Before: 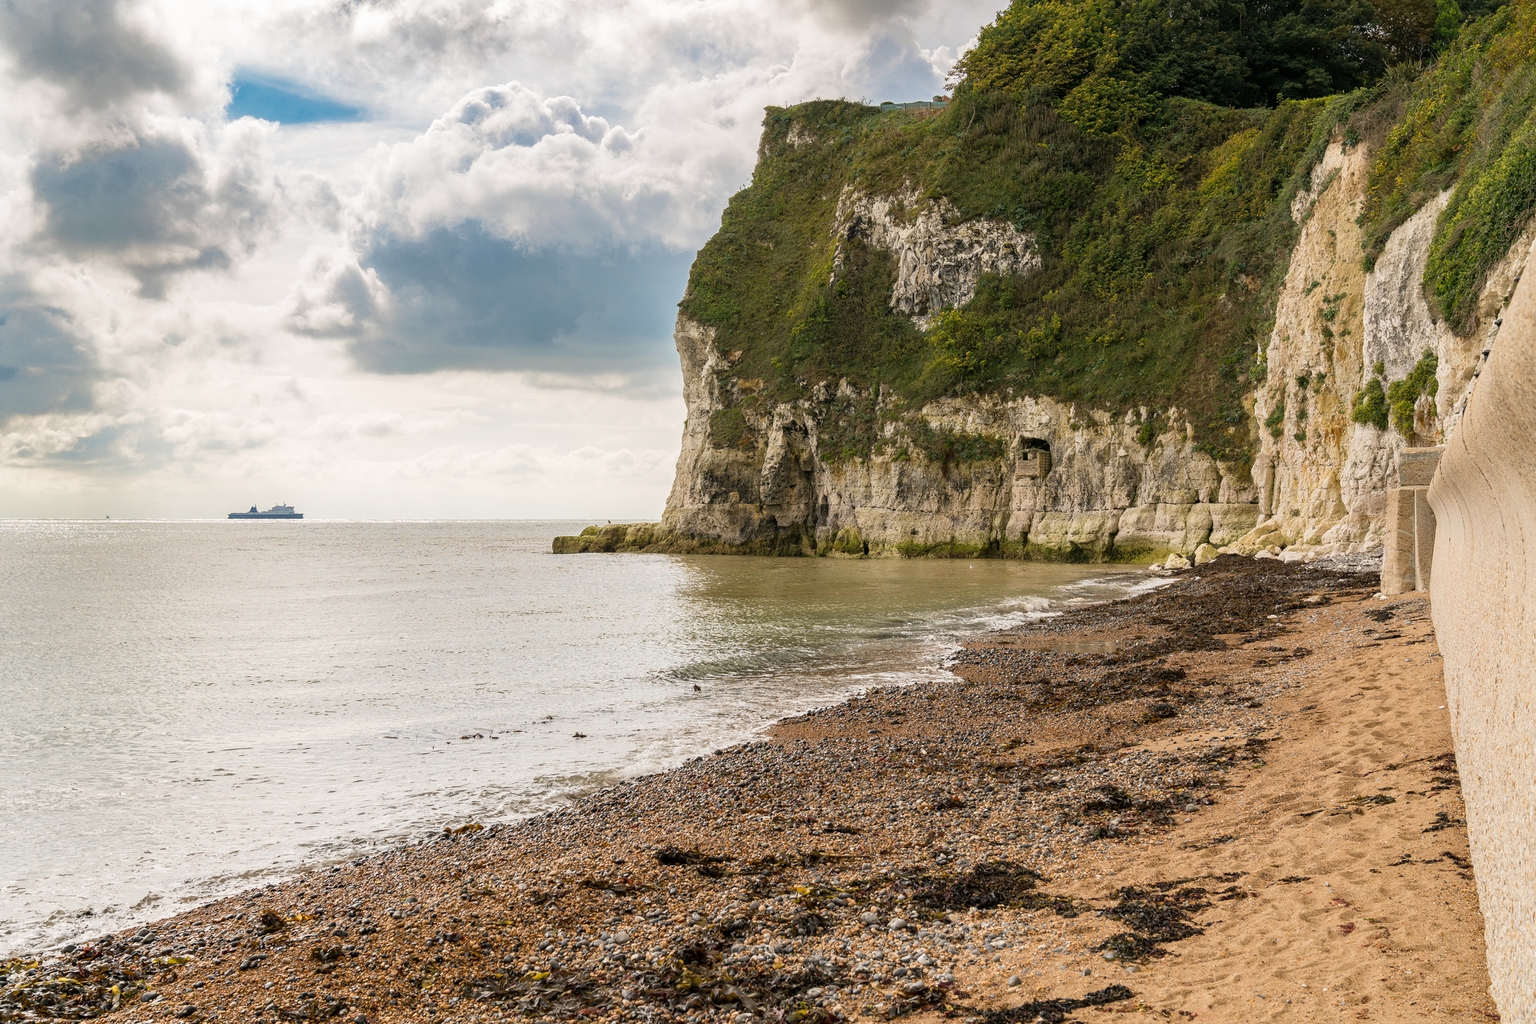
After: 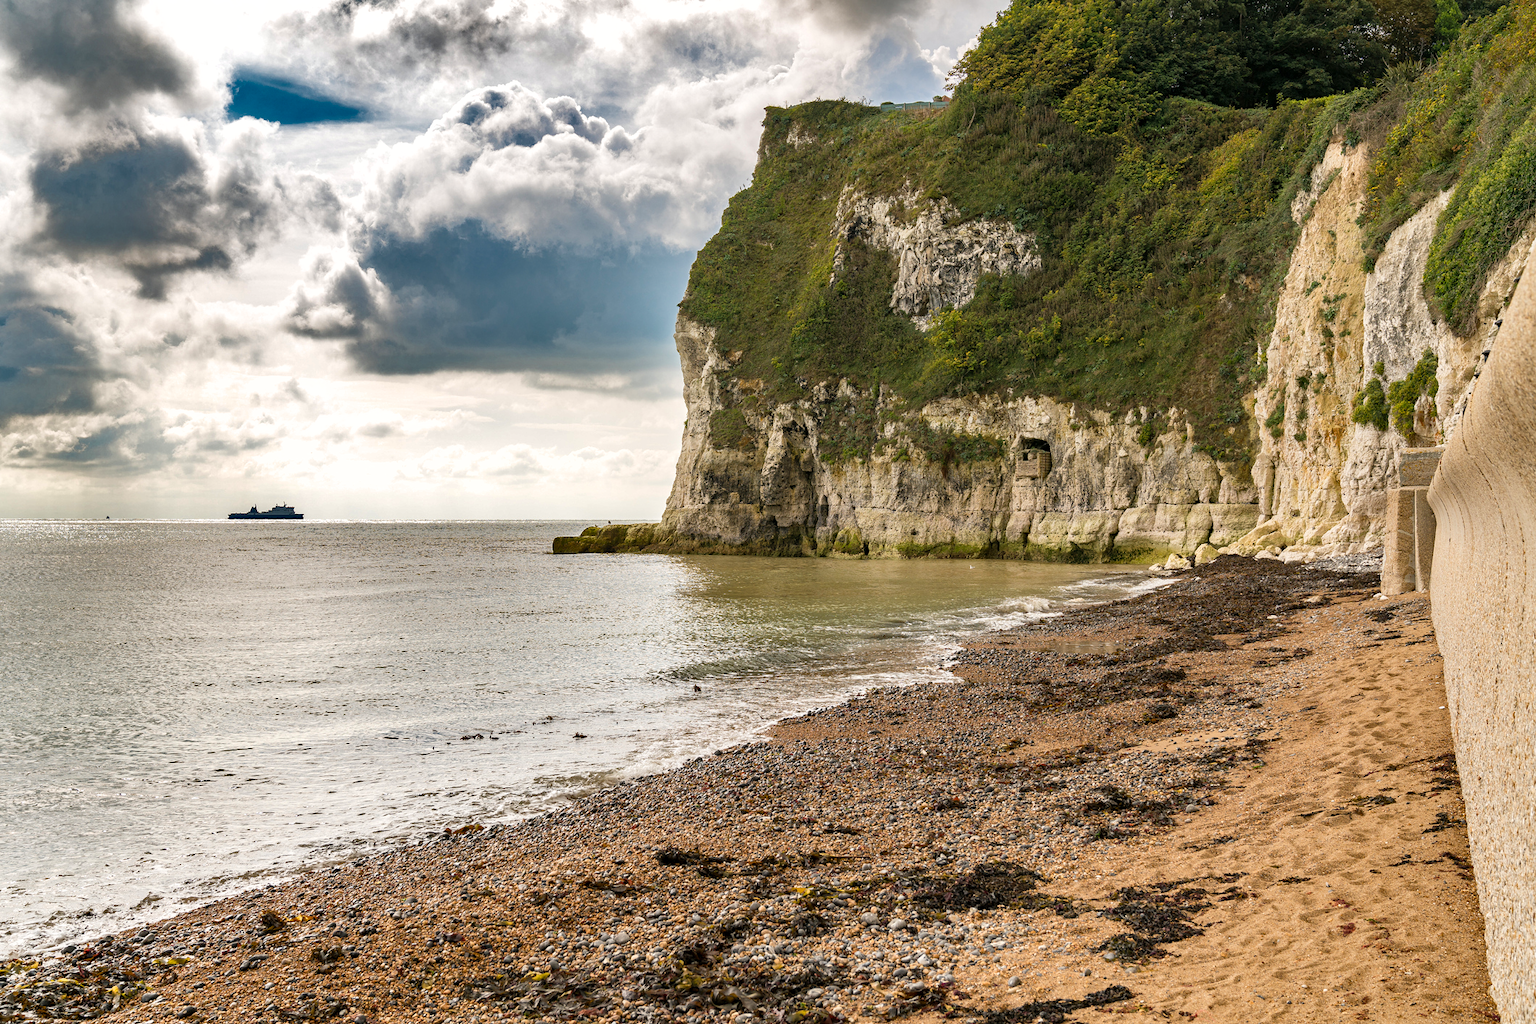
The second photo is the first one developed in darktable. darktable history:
shadows and highlights: radius 108.52, shadows 23.73, highlights -59.32, low approximation 0.01, soften with gaussian
exposure: exposure 0.2 EV, compensate highlight preservation false
haze removal: compatibility mode true, adaptive false
